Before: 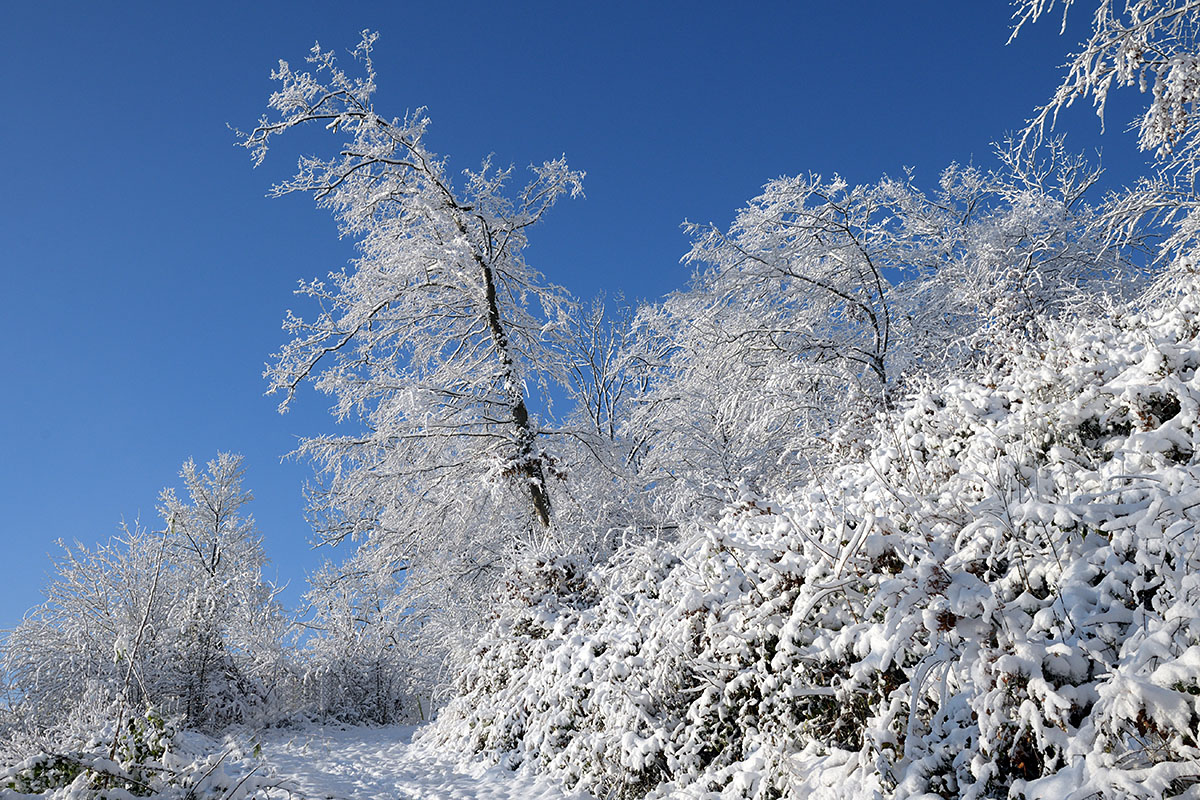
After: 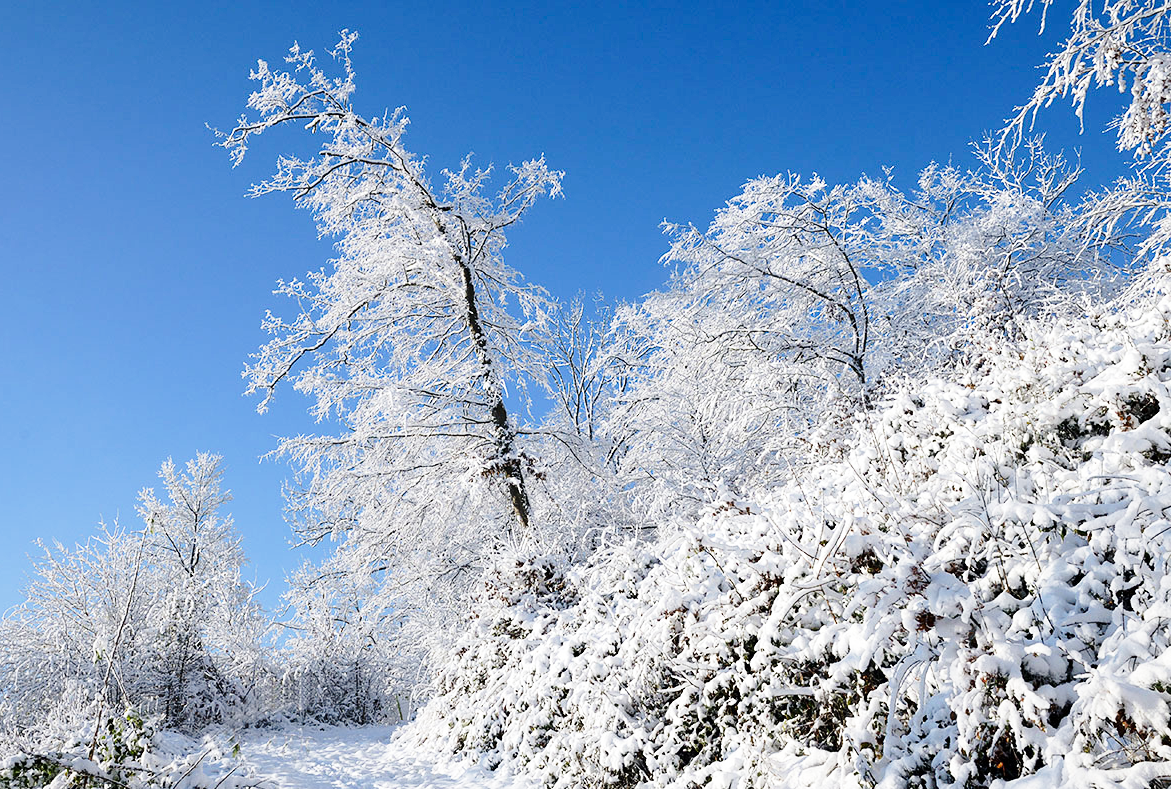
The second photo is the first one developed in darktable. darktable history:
base curve: curves: ch0 [(0, 0) (0.028, 0.03) (0.121, 0.232) (0.46, 0.748) (0.859, 0.968) (1, 1)], preserve colors none
crop and rotate: left 1.774%, right 0.633%, bottom 1.28%
